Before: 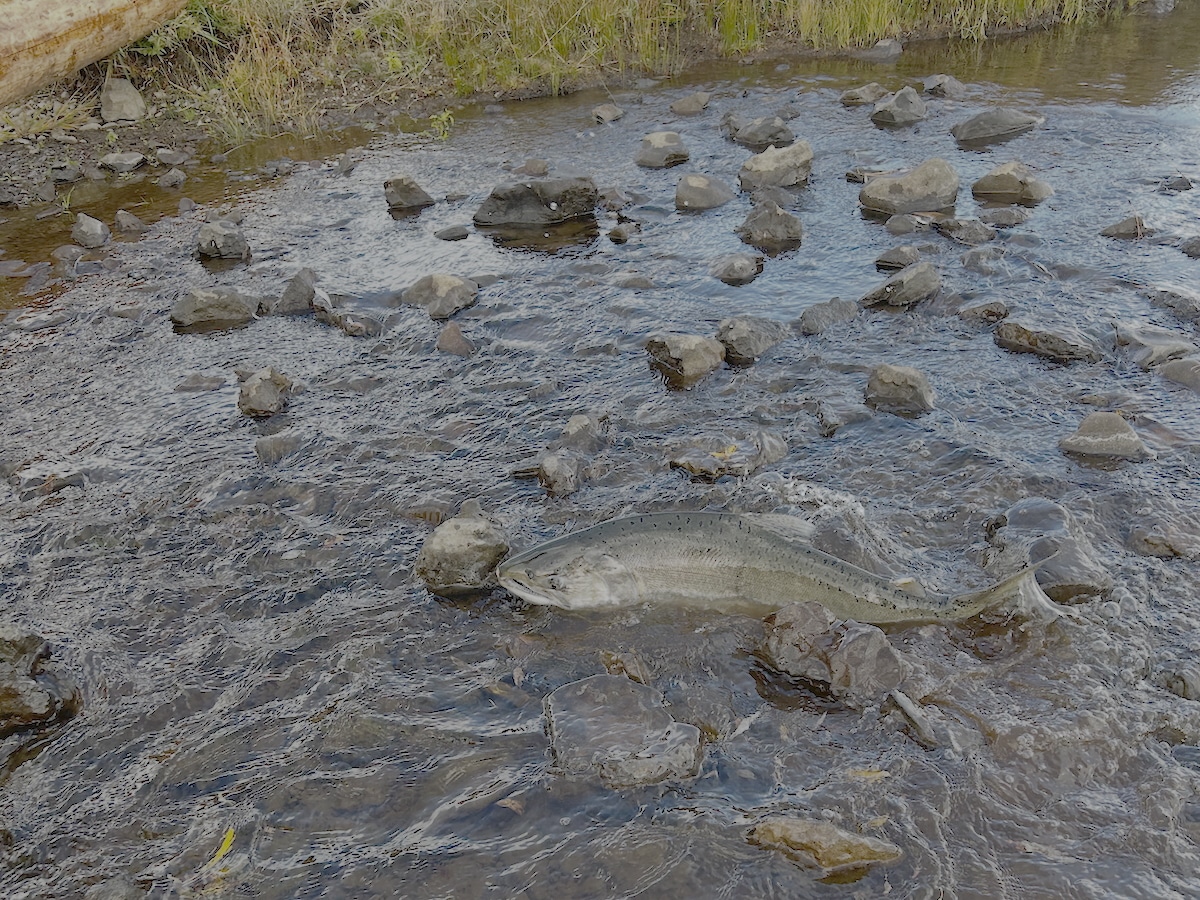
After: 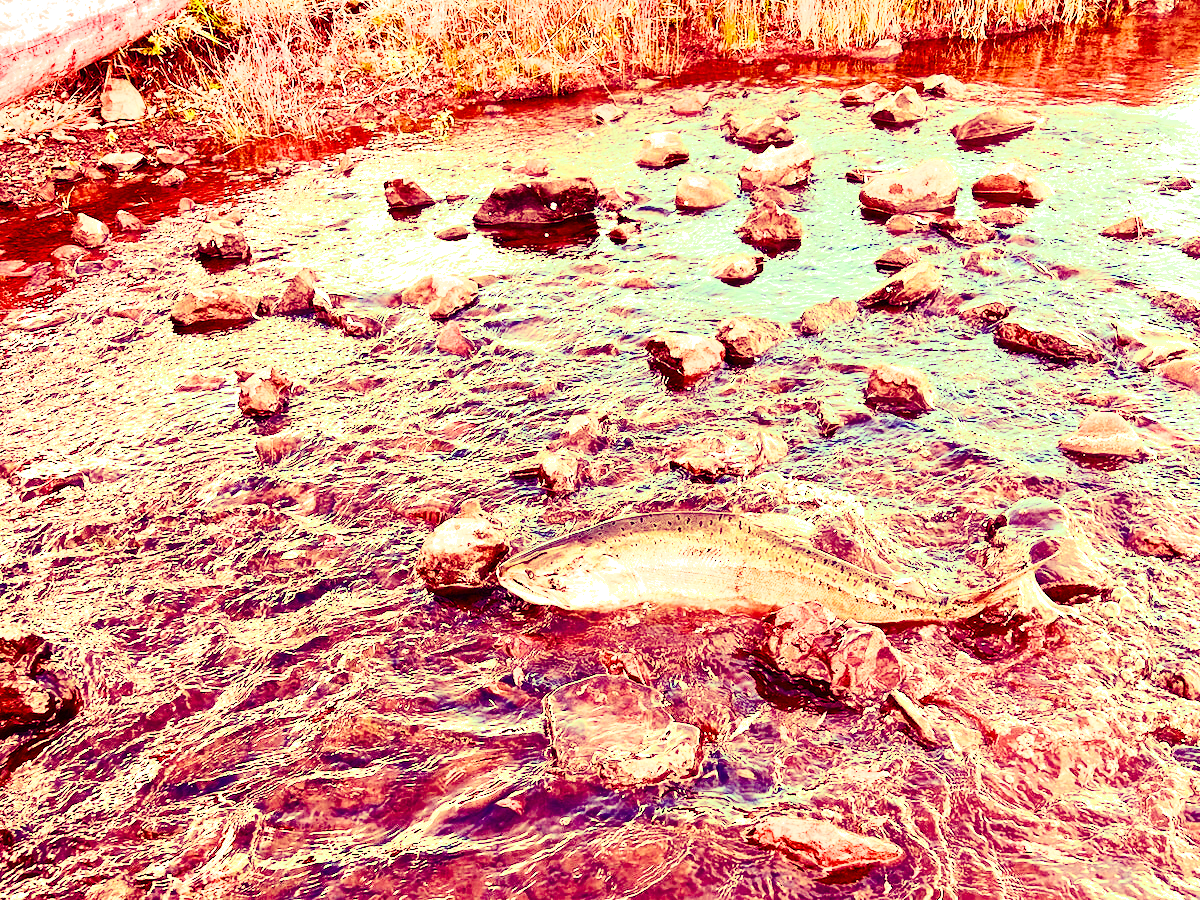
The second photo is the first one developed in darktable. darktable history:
exposure: black level correction -0.005, exposure 1.002 EV, compensate highlight preservation false
color balance: mode lift, gamma, gain (sRGB), lift [1, 1, 0.101, 1]
filmic rgb: black relative exposure -16 EV, white relative exposure 6.12 EV, hardness 5.22
white balance: red 1.123, blue 0.83
contrast brightness saturation: contrast 0.22, brightness -0.19, saturation 0.24
